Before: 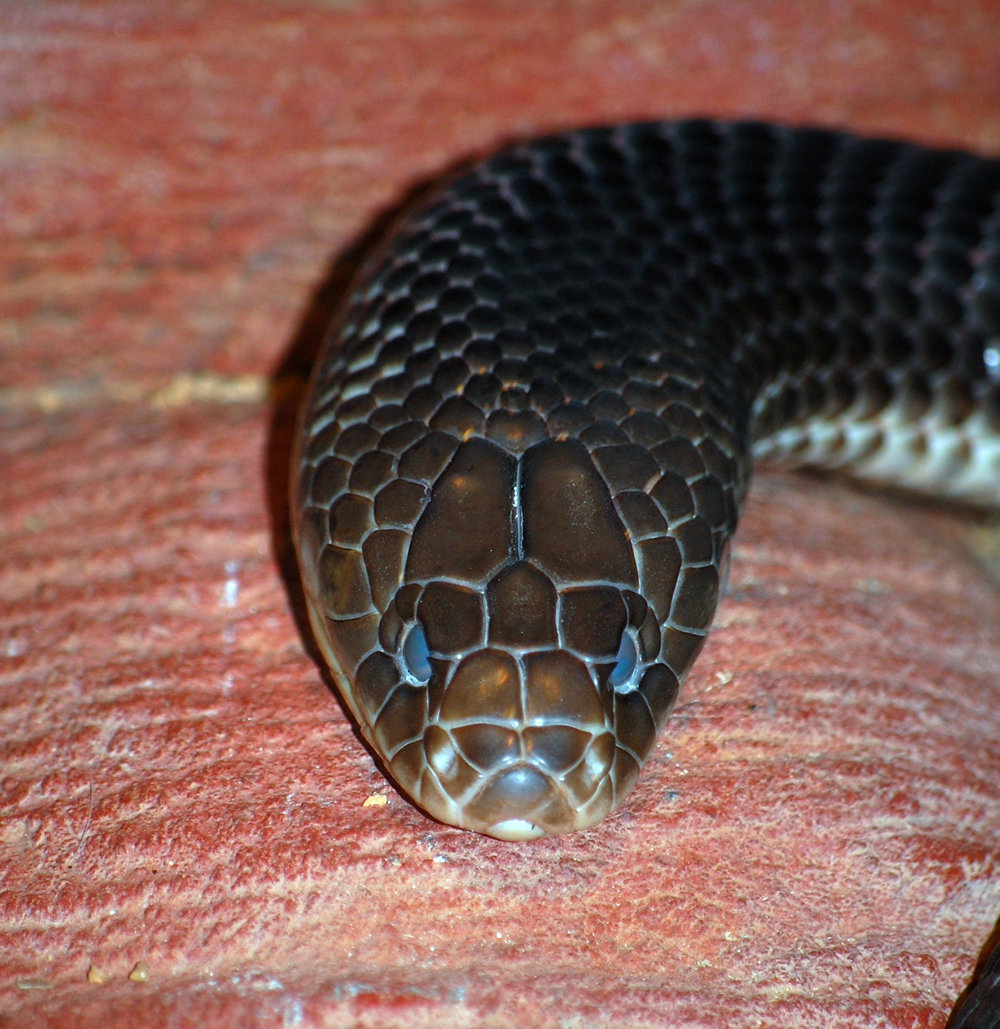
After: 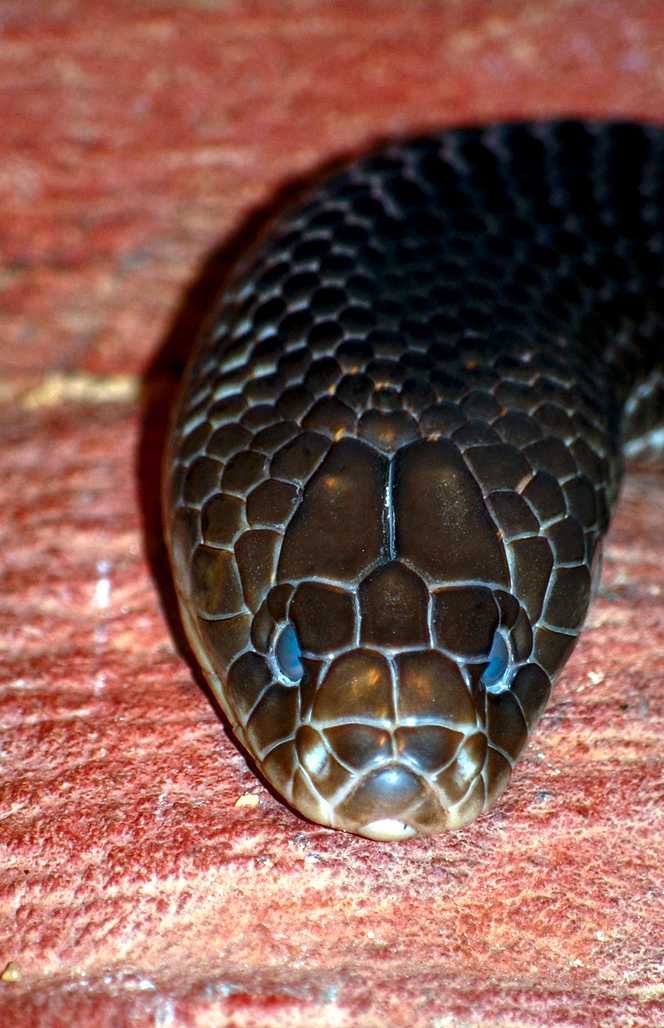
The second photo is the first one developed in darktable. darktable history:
local contrast: on, module defaults
crop and rotate: left 12.879%, right 20.665%
contrast brightness saturation: contrast 0.068, brightness -0.13, saturation 0.053
exposure: black level correction 0.001, exposure 0.5 EV, compensate highlight preservation false
